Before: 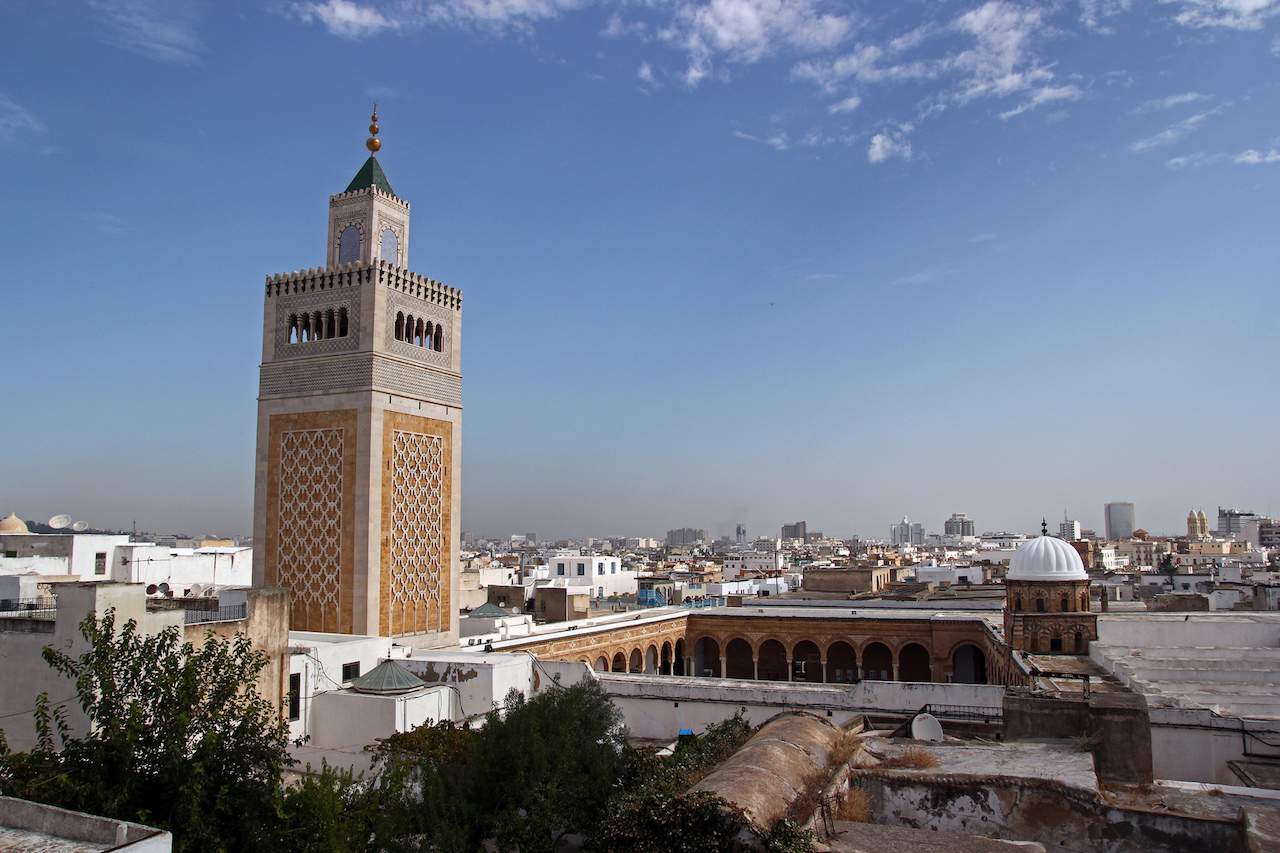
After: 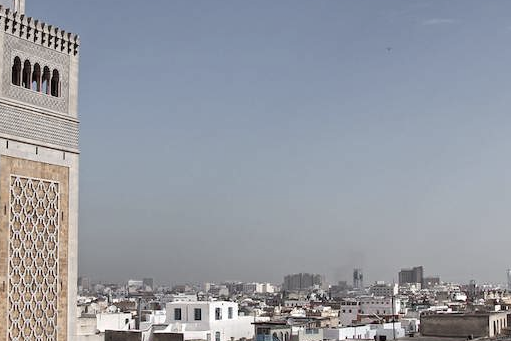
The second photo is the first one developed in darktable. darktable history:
crop: left 30%, top 30%, right 30%, bottom 30%
color zones: curves: ch0 [(0, 0.6) (0.129, 0.585) (0.193, 0.596) (0.429, 0.5) (0.571, 0.5) (0.714, 0.5) (0.857, 0.5) (1, 0.6)]; ch1 [(0, 0.453) (0.112, 0.245) (0.213, 0.252) (0.429, 0.233) (0.571, 0.231) (0.683, 0.242) (0.857, 0.296) (1, 0.453)]
